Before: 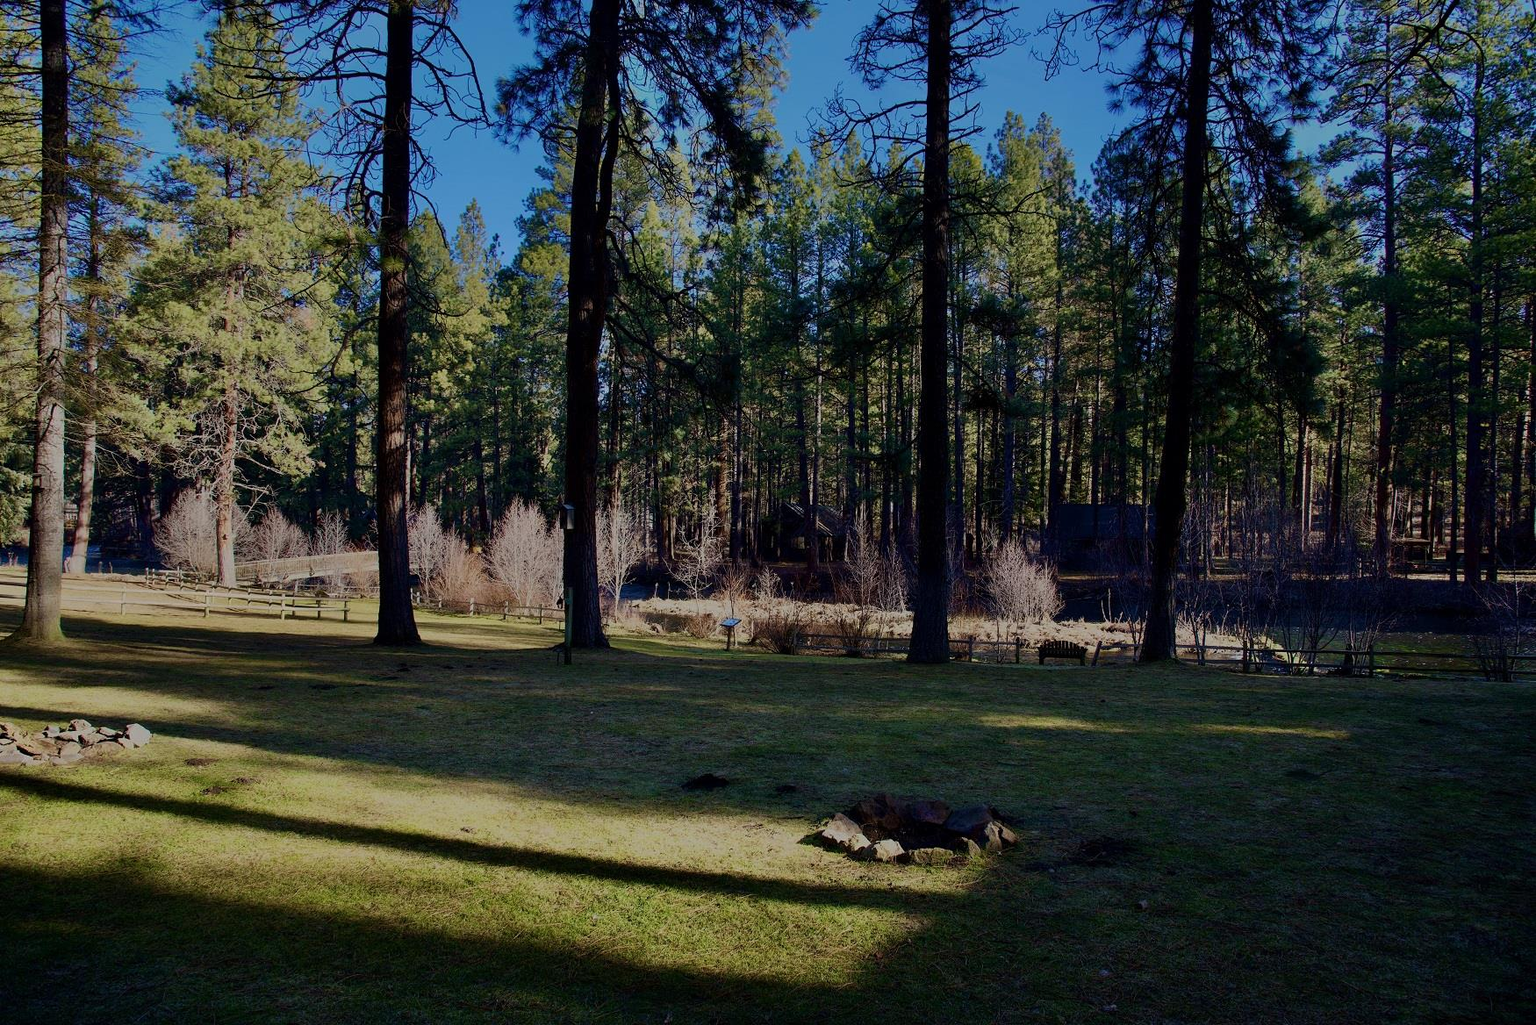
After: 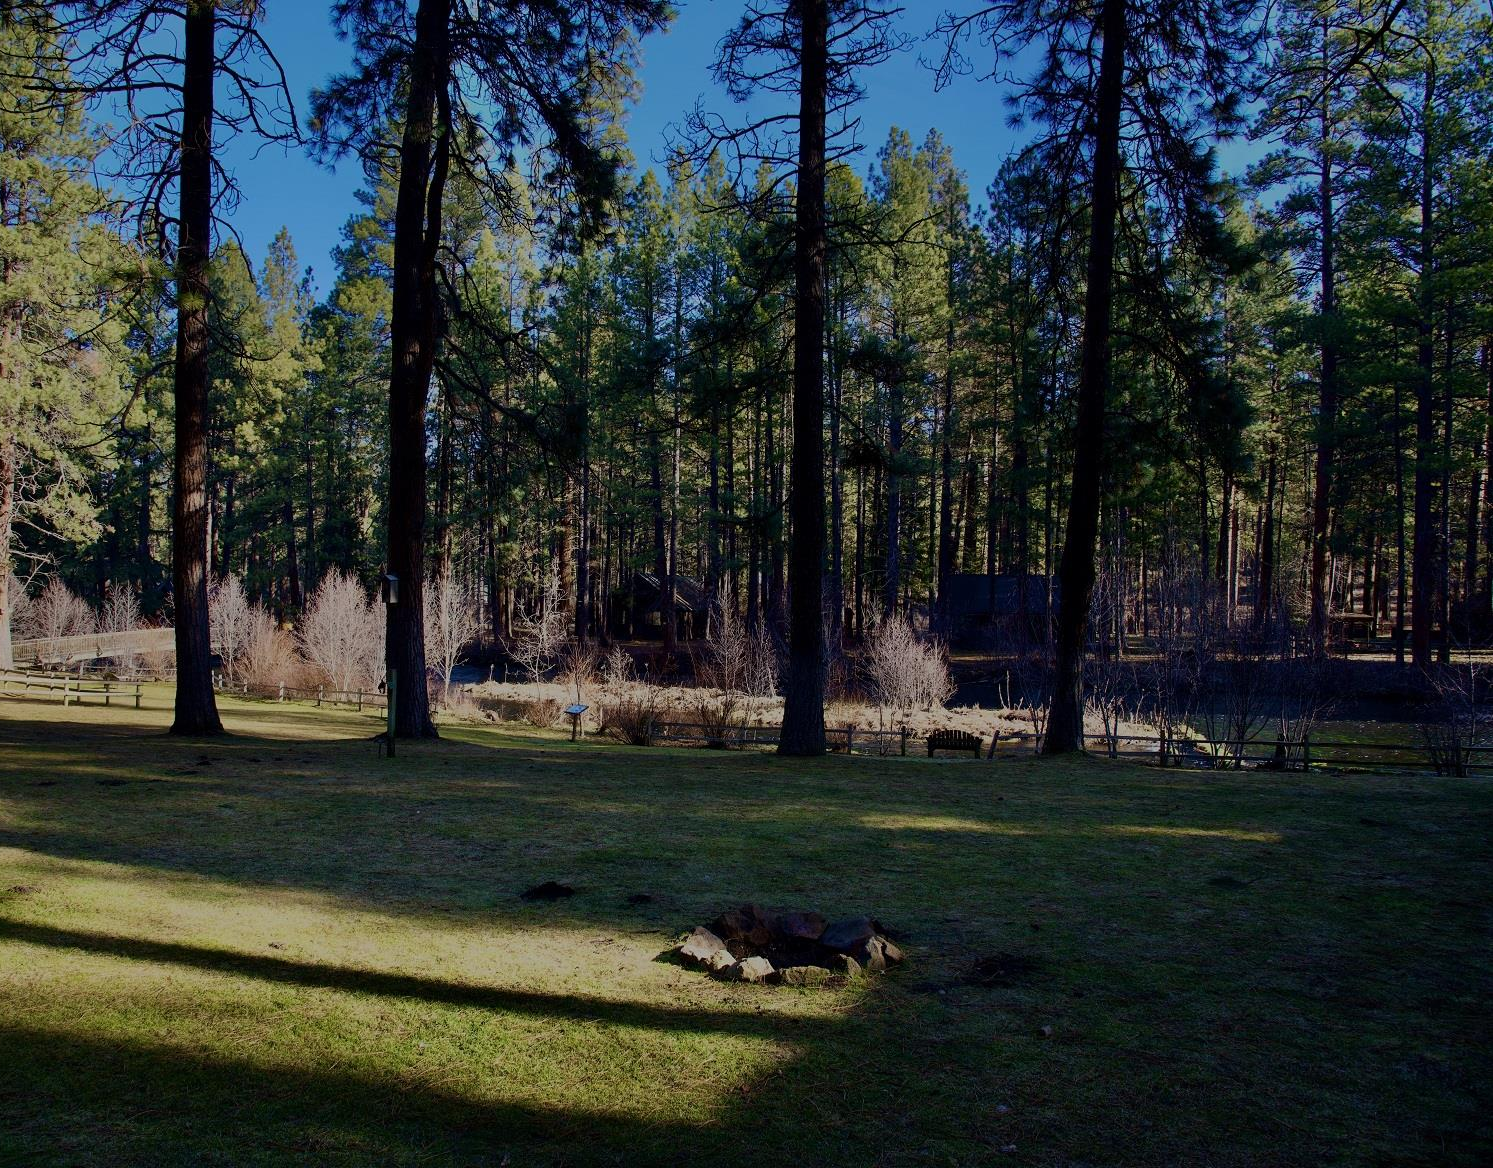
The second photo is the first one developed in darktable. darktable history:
crop and rotate: left 14.643%
